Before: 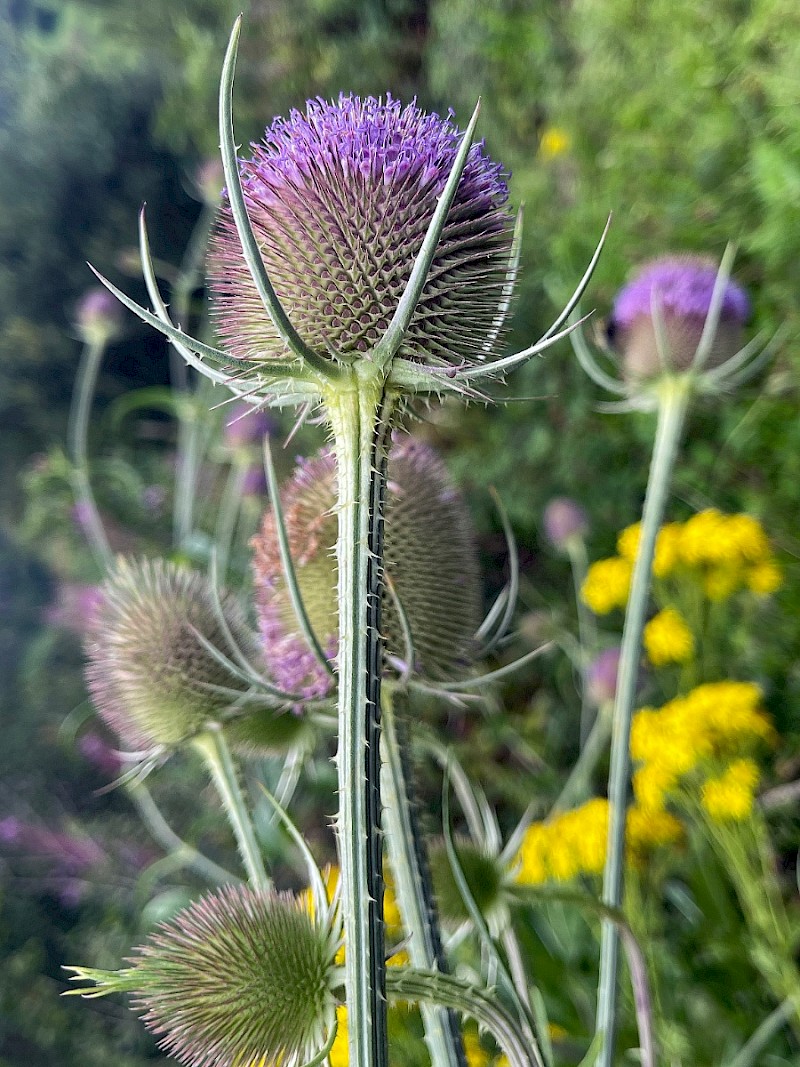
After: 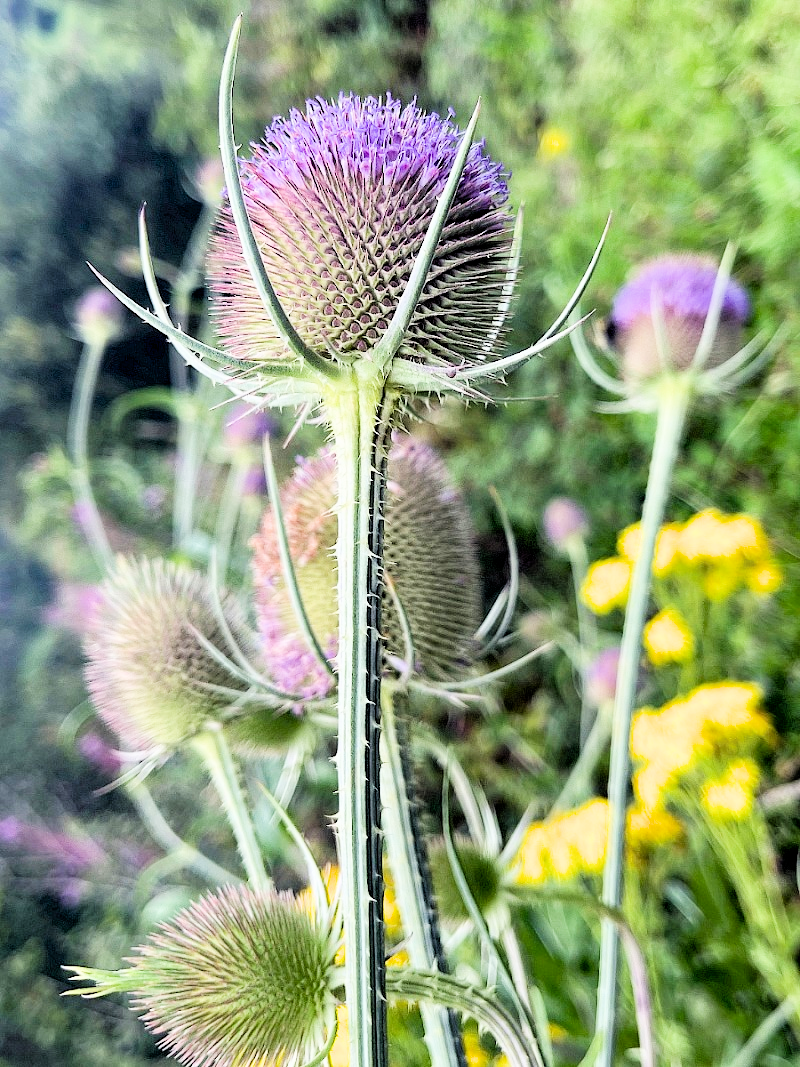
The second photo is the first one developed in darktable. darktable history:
filmic rgb: black relative exposure -5 EV, hardness 2.88, contrast 1.3
shadows and highlights: radius 125.46, shadows 30.51, highlights -30.51, low approximation 0.01, soften with gaussian
exposure: black level correction 0.001, exposure 1.3 EV, compensate highlight preservation false
